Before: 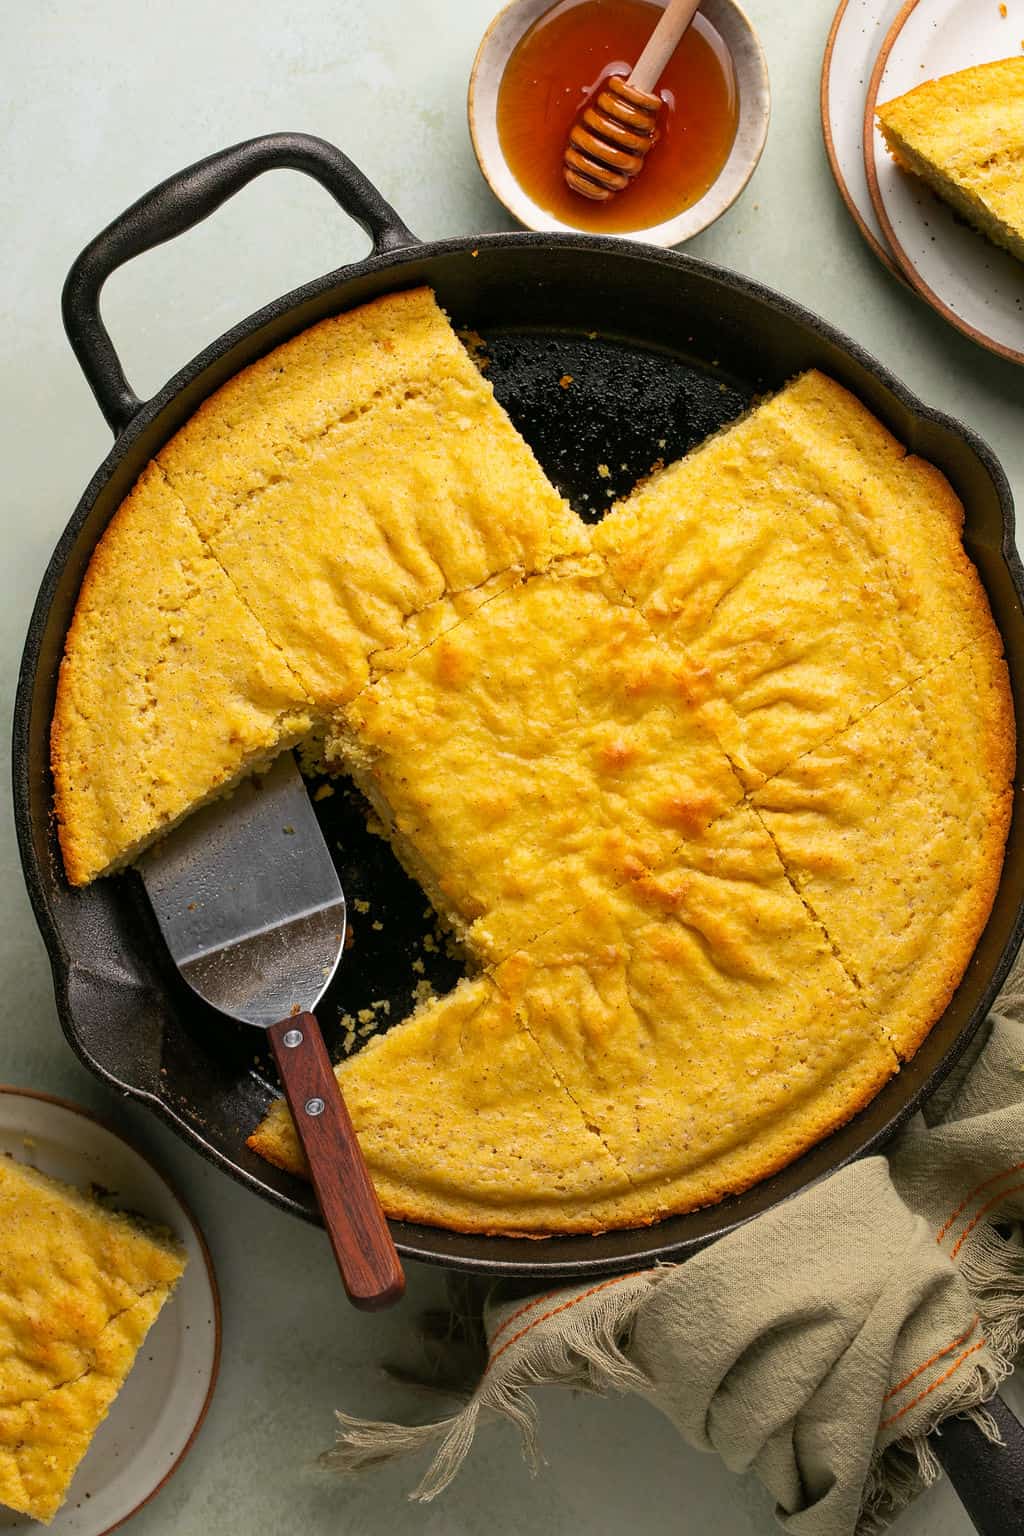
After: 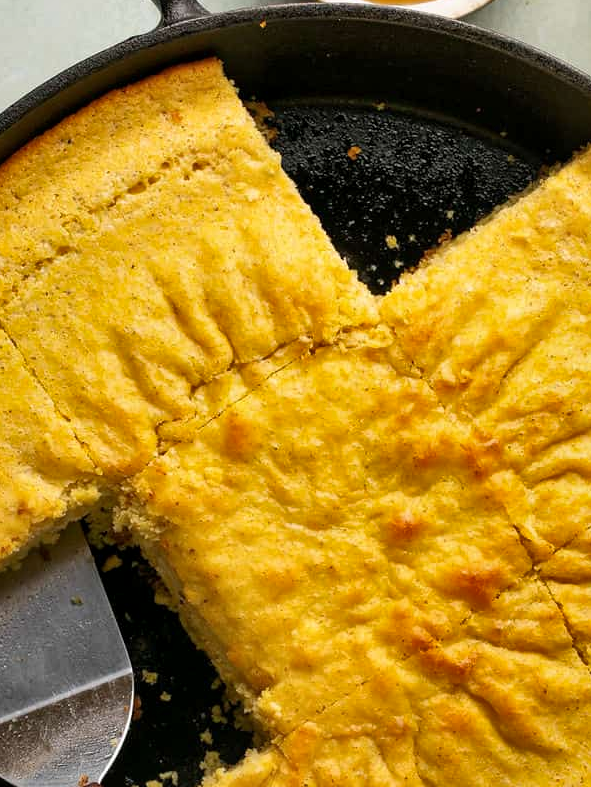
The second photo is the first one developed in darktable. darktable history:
crop: left 20.76%, top 14.973%, right 21.438%, bottom 33.743%
shadows and highlights: low approximation 0.01, soften with gaussian
local contrast: mode bilateral grid, contrast 20, coarseness 50, detail 119%, midtone range 0.2
